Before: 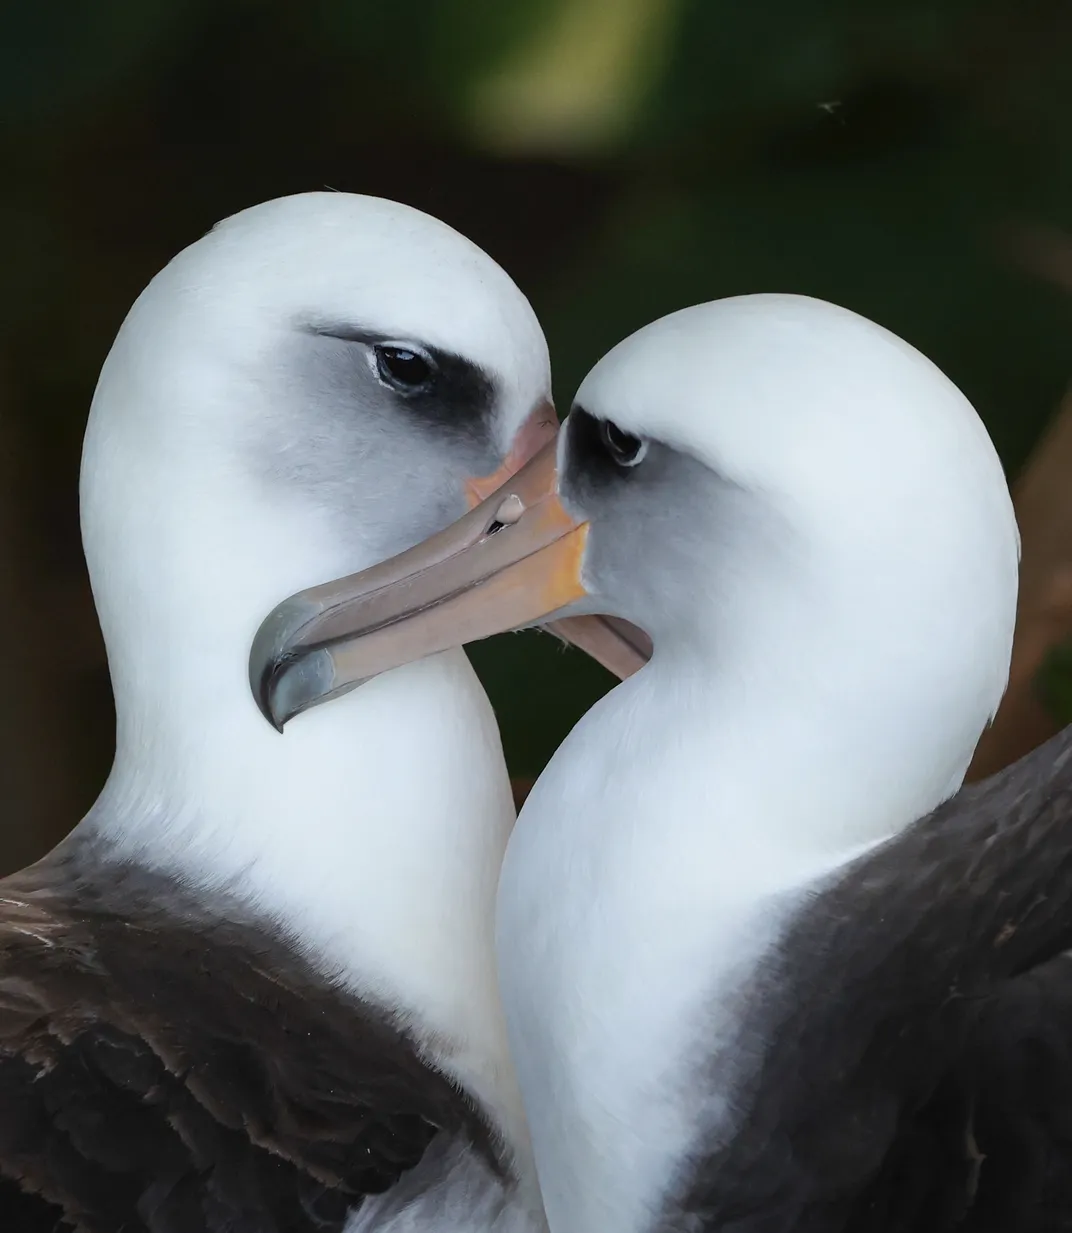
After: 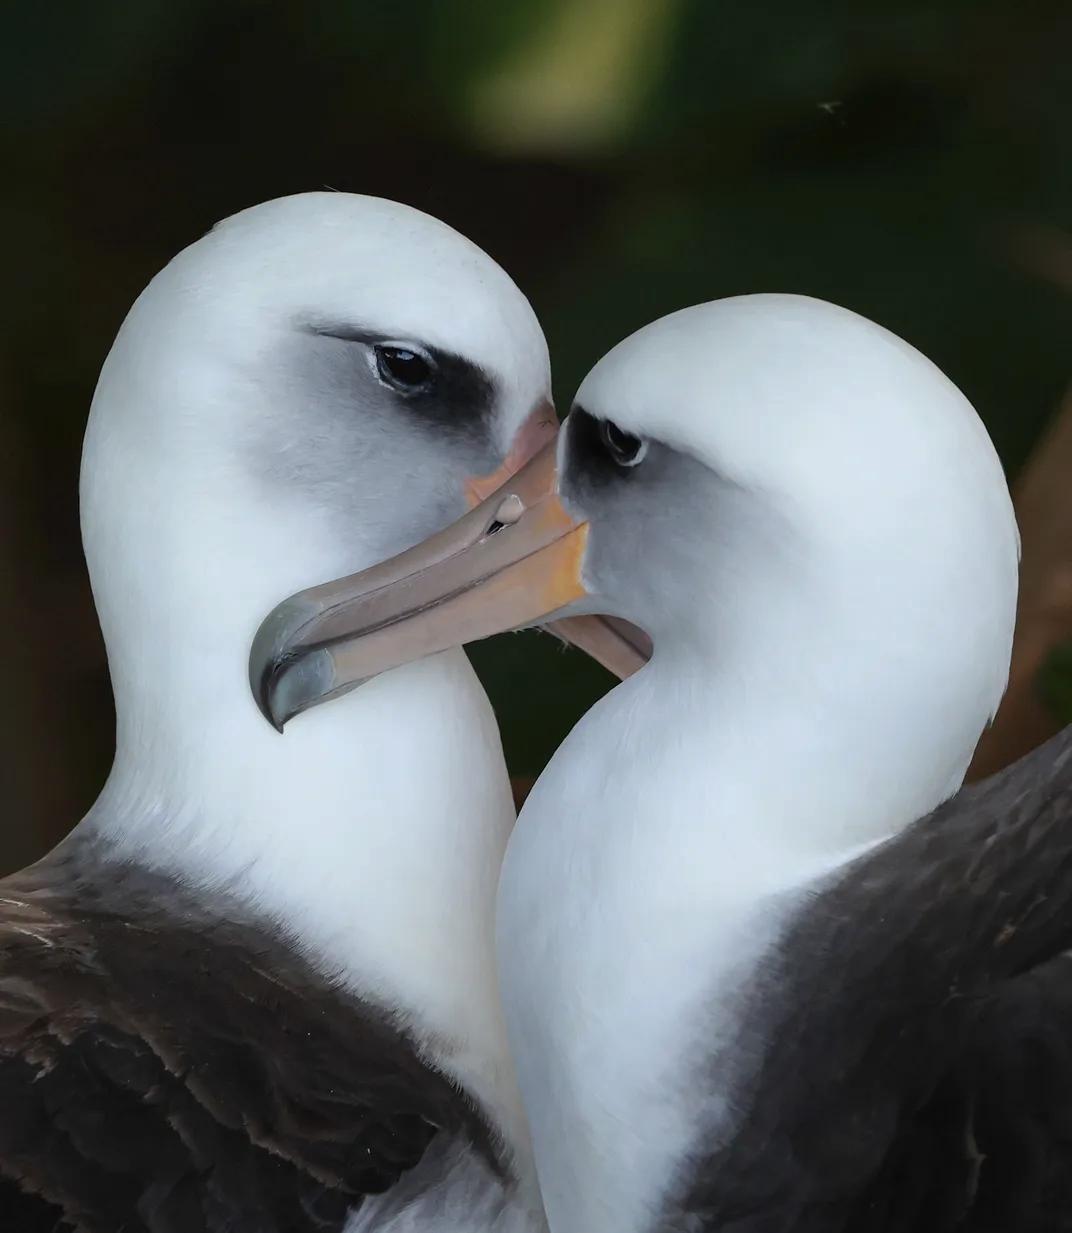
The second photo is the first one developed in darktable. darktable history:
tone equalizer: edges refinement/feathering 500, mask exposure compensation -1.57 EV, preserve details no
base curve: curves: ch0 [(0, 0) (0.74, 0.67) (1, 1)], preserve colors none
